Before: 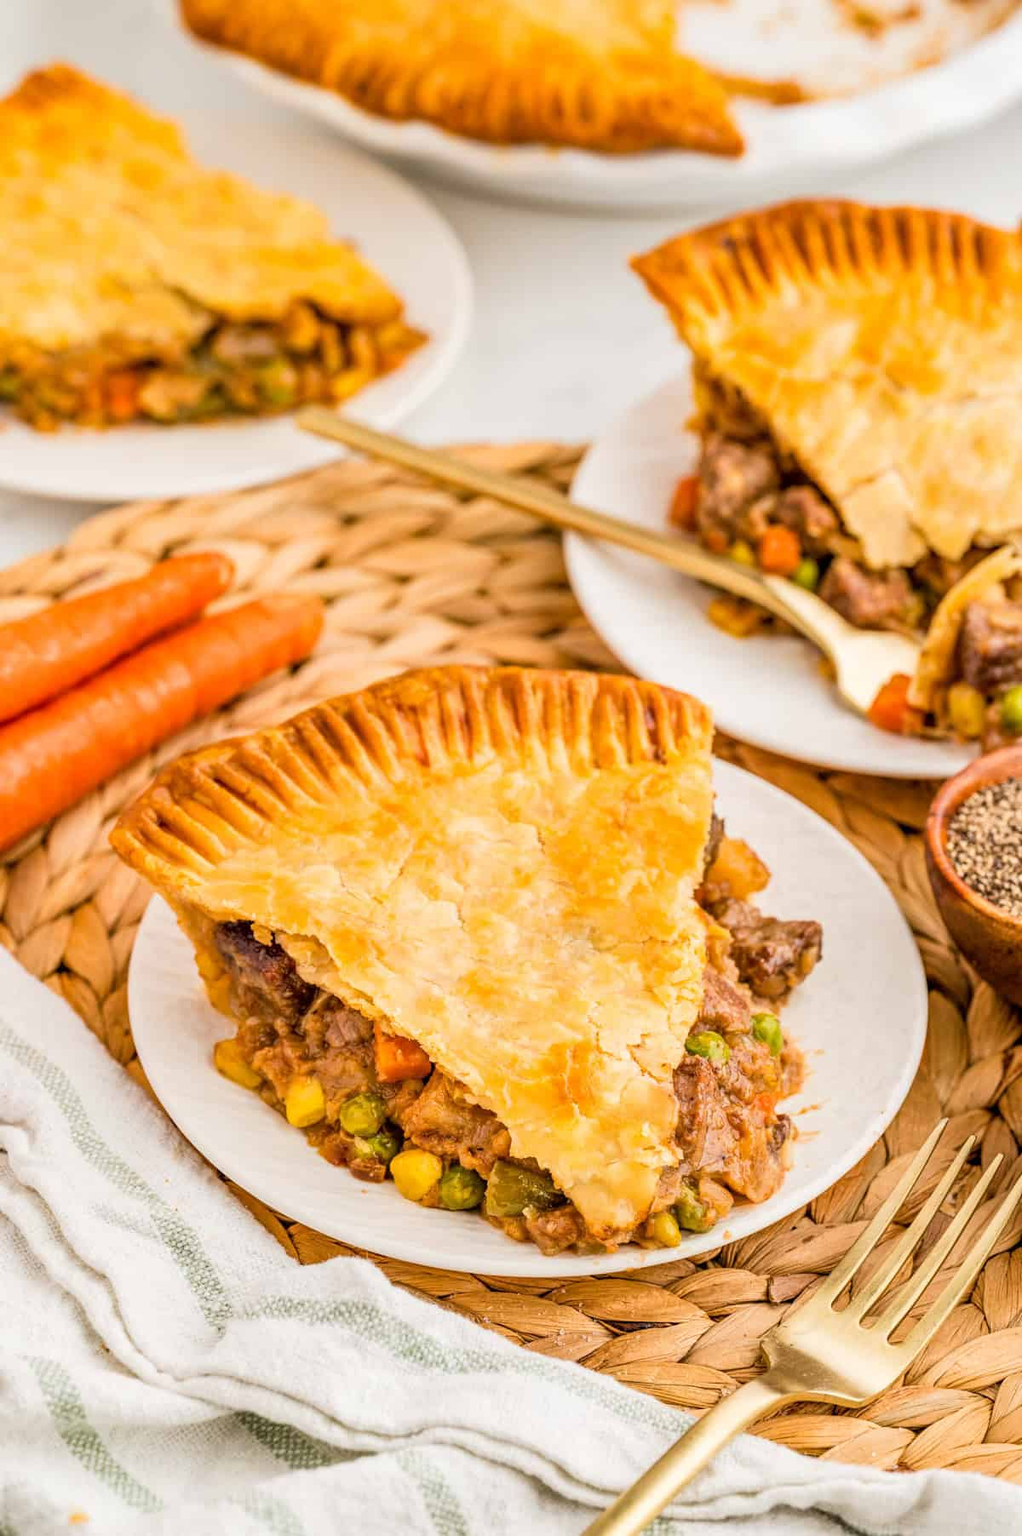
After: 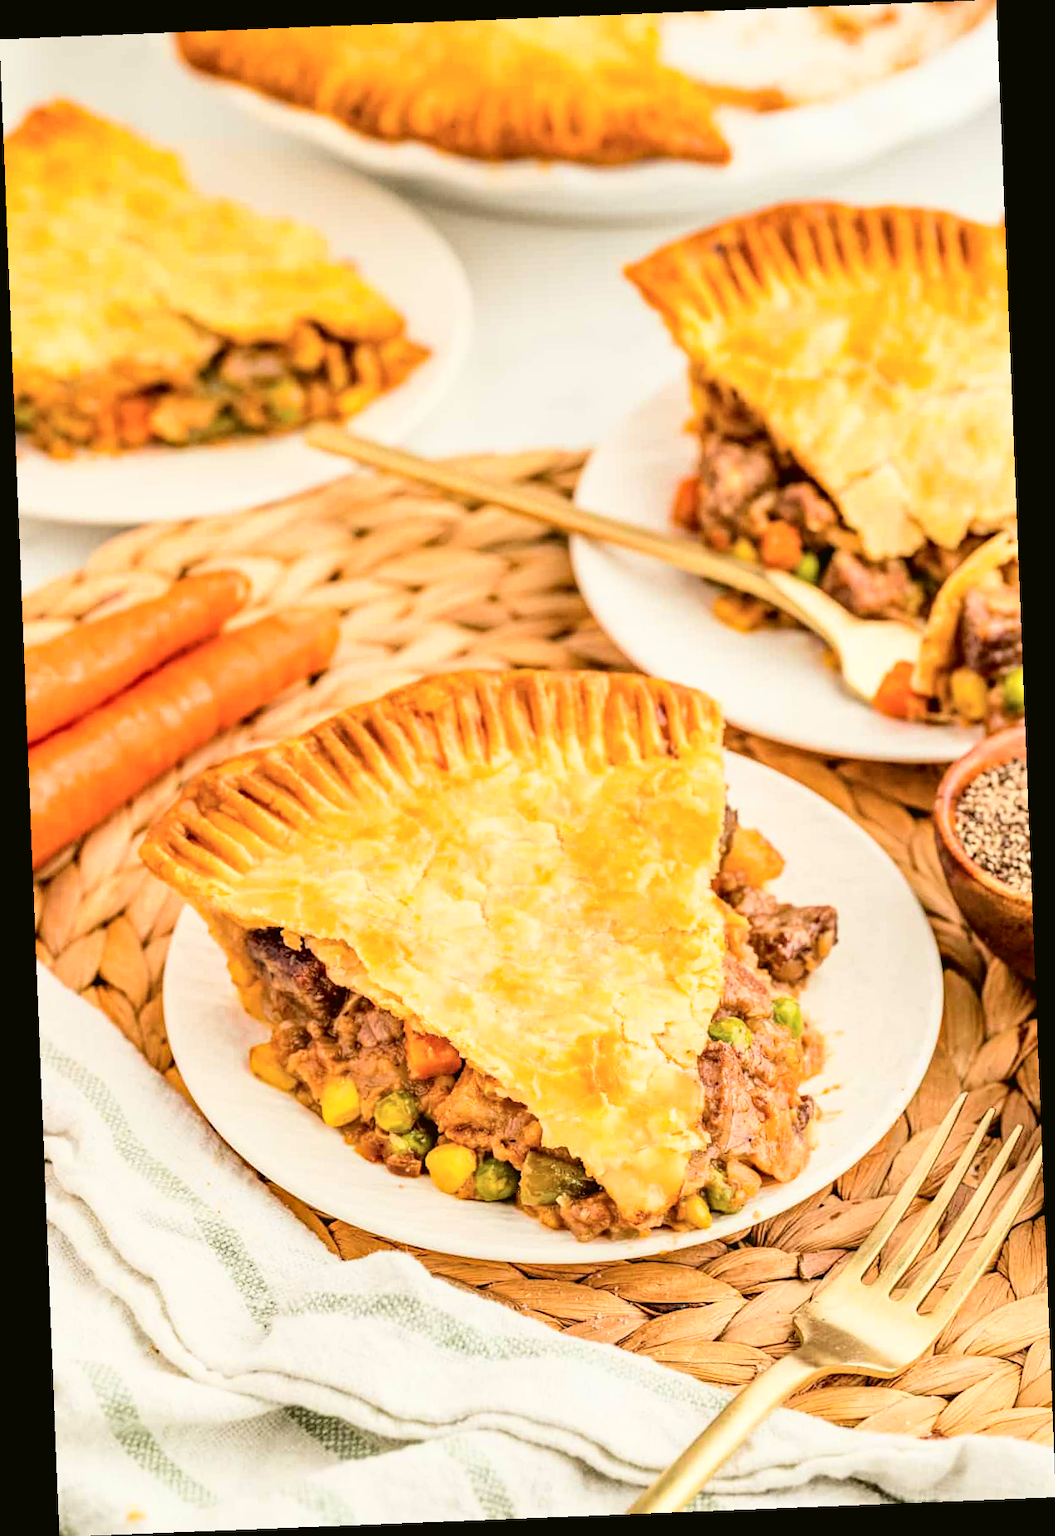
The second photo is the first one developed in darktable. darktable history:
rotate and perspective: rotation -2.29°, automatic cropping off
haze removal: compatibility mode true, adaptive false
tone curve: curves: ch0 [(0, 0.023) (0.087, 0.065) (0.184, 0.168) (0.45, 0.54) (0.57, 0.683) (0.722, 0.825) (0.877, 0.948) (1, 1)]; ch1 [(0, 0) (0.388, 0.369) (0.447, 0.447) (0.505, 0.5) (0.534, 0.528) (0.573, 0.583) (0.663, 0.68) (1, 1)]; ch2 [(0, 0) (0.314, 0.223) (0.427, 0.405) (0.492, 0.505) (0.531, 0.55) (0.589, 0.599) (1, 1)], color space Lab, independent channels, preserve colors none
